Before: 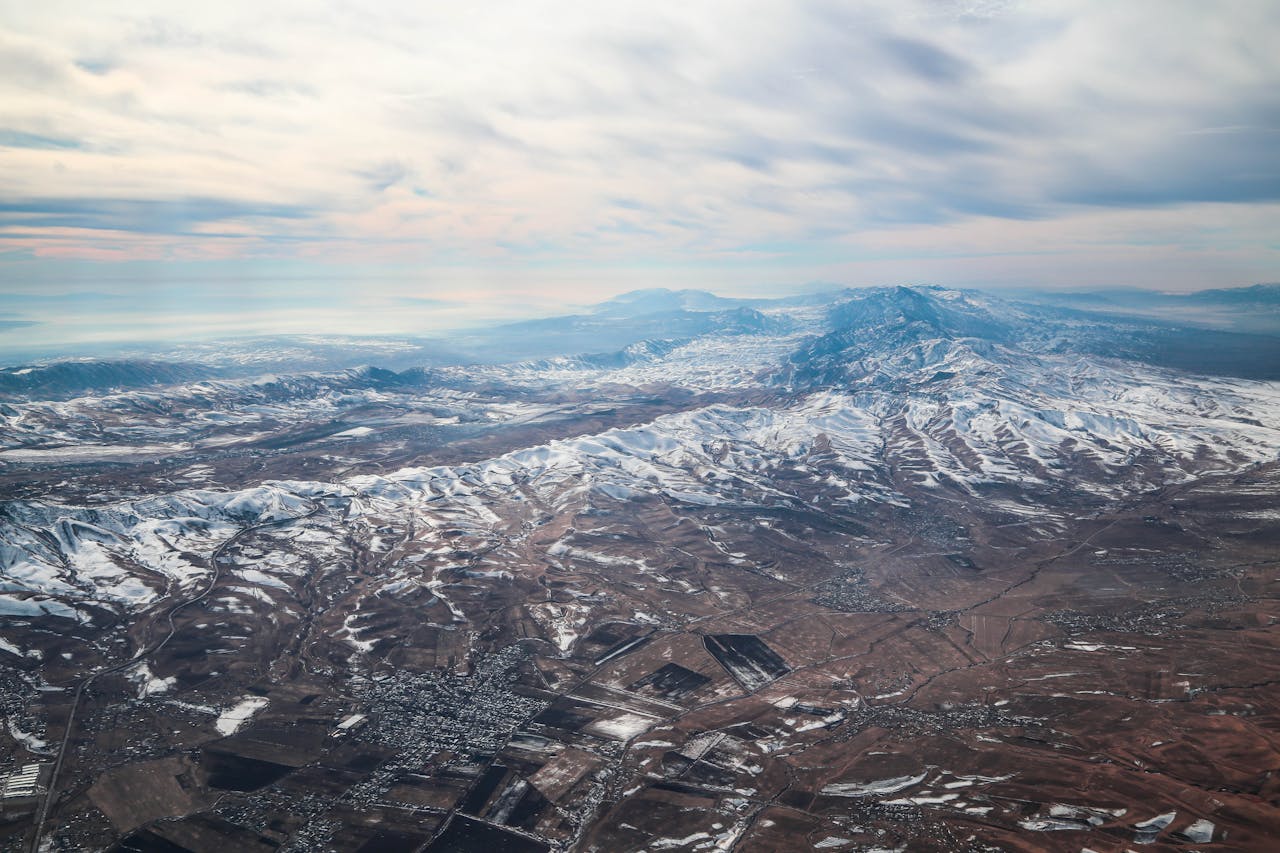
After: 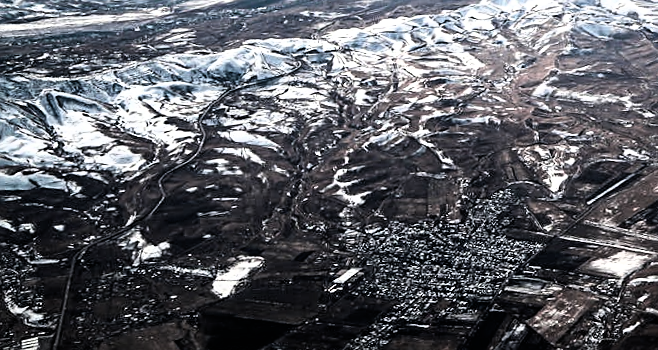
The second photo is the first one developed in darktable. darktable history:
sharpen: on, module defaults
rotate and perspective: rotation -3.52°, crop left 0.036, crop right 0.964, crop top 0.081, crop bottom 0.919
filmic rgb: black relative exposure -8.2 EV, white relative exposure 2.2 EV, threshold 3 EV, hardness 7.11, latitude 85.74%, contrast 1.696, highlights saturation mix -4%, shadows ↔ highlights balance -2.69%, color science v5 (2021), contrast in shadows safe, contrast in highlights safe, enable highlight reconstruction true
crop and rotate: top 54.778%, right 46.61%, bottom 0.159%
